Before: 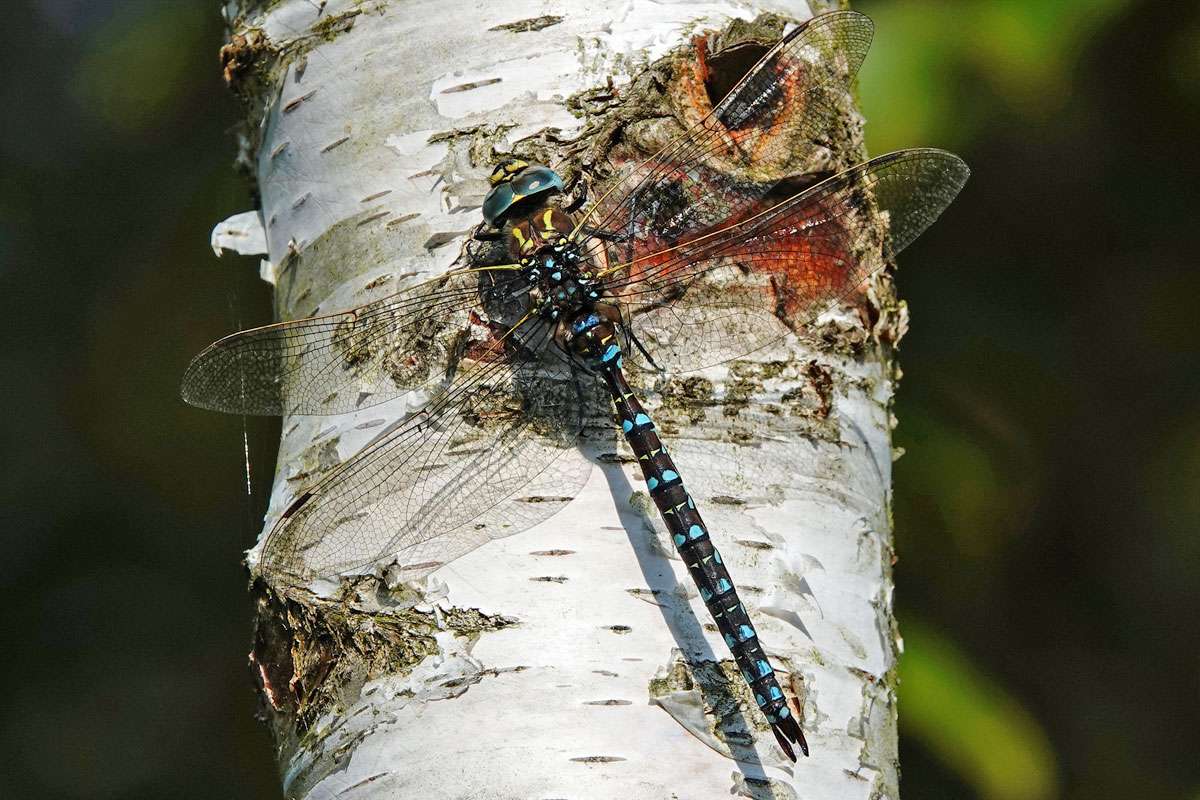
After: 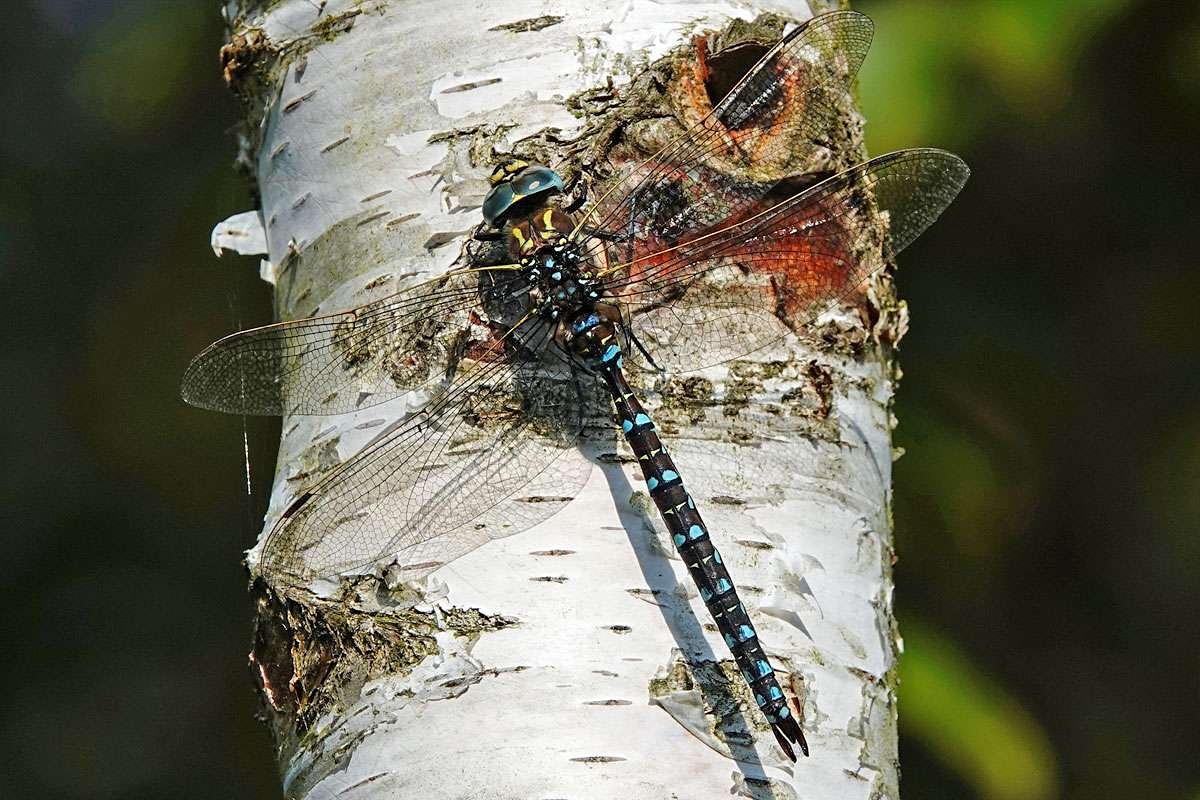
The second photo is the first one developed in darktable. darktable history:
exposure: compensate exposure bias true, compensate highlight preservation false
sharpen: amount 0.212
